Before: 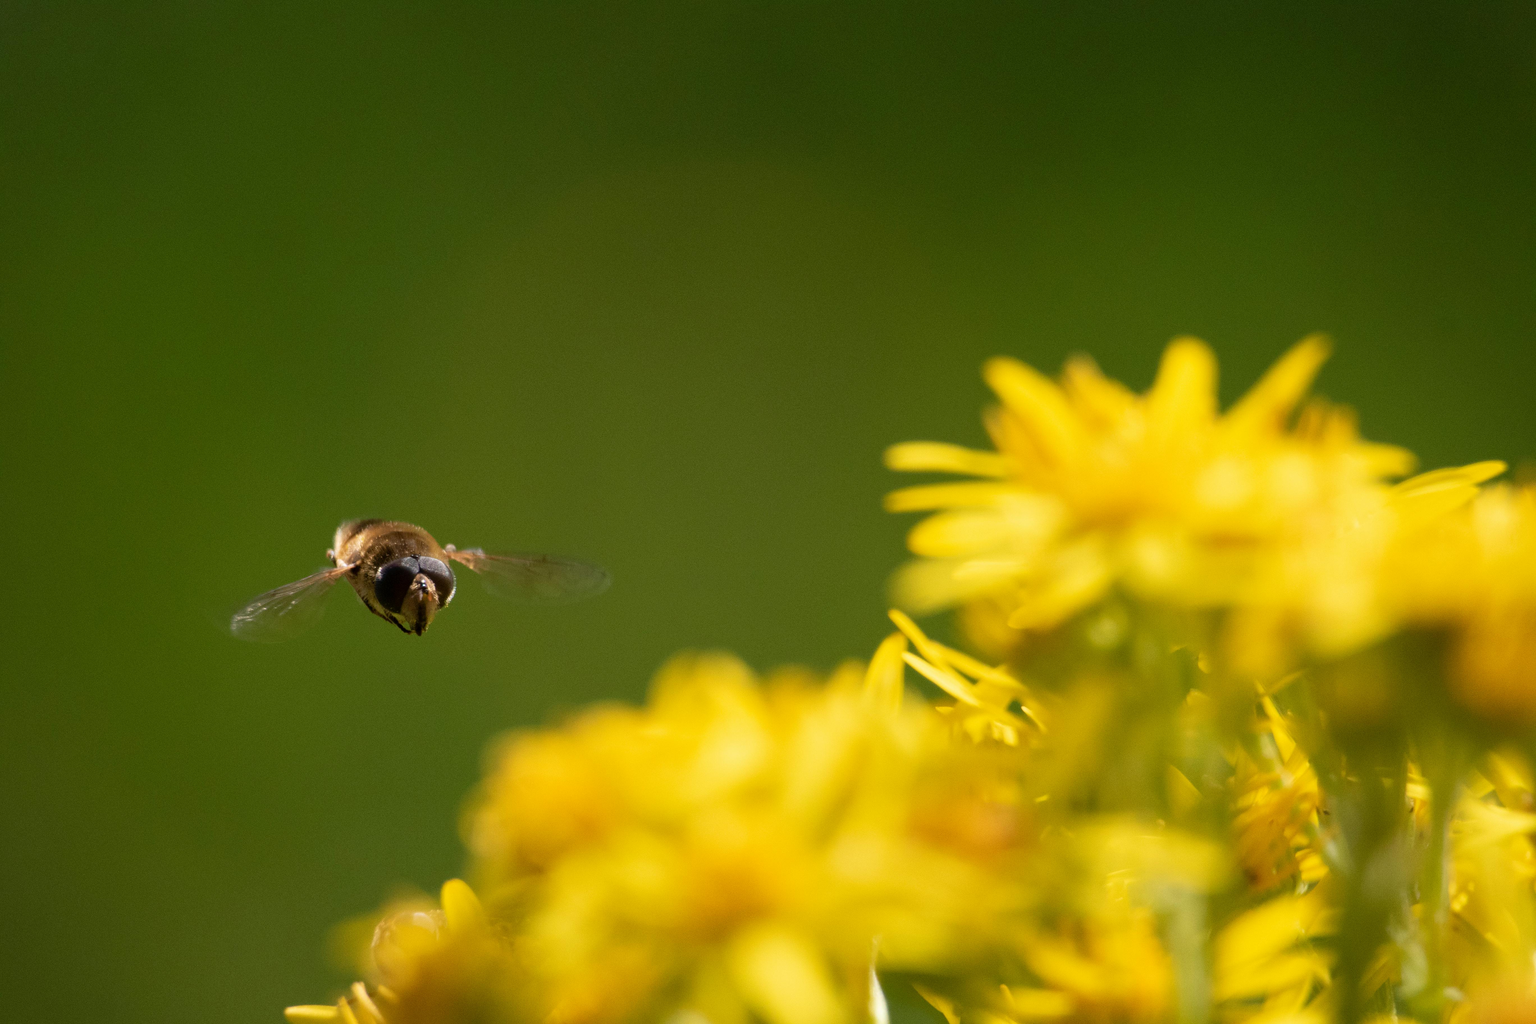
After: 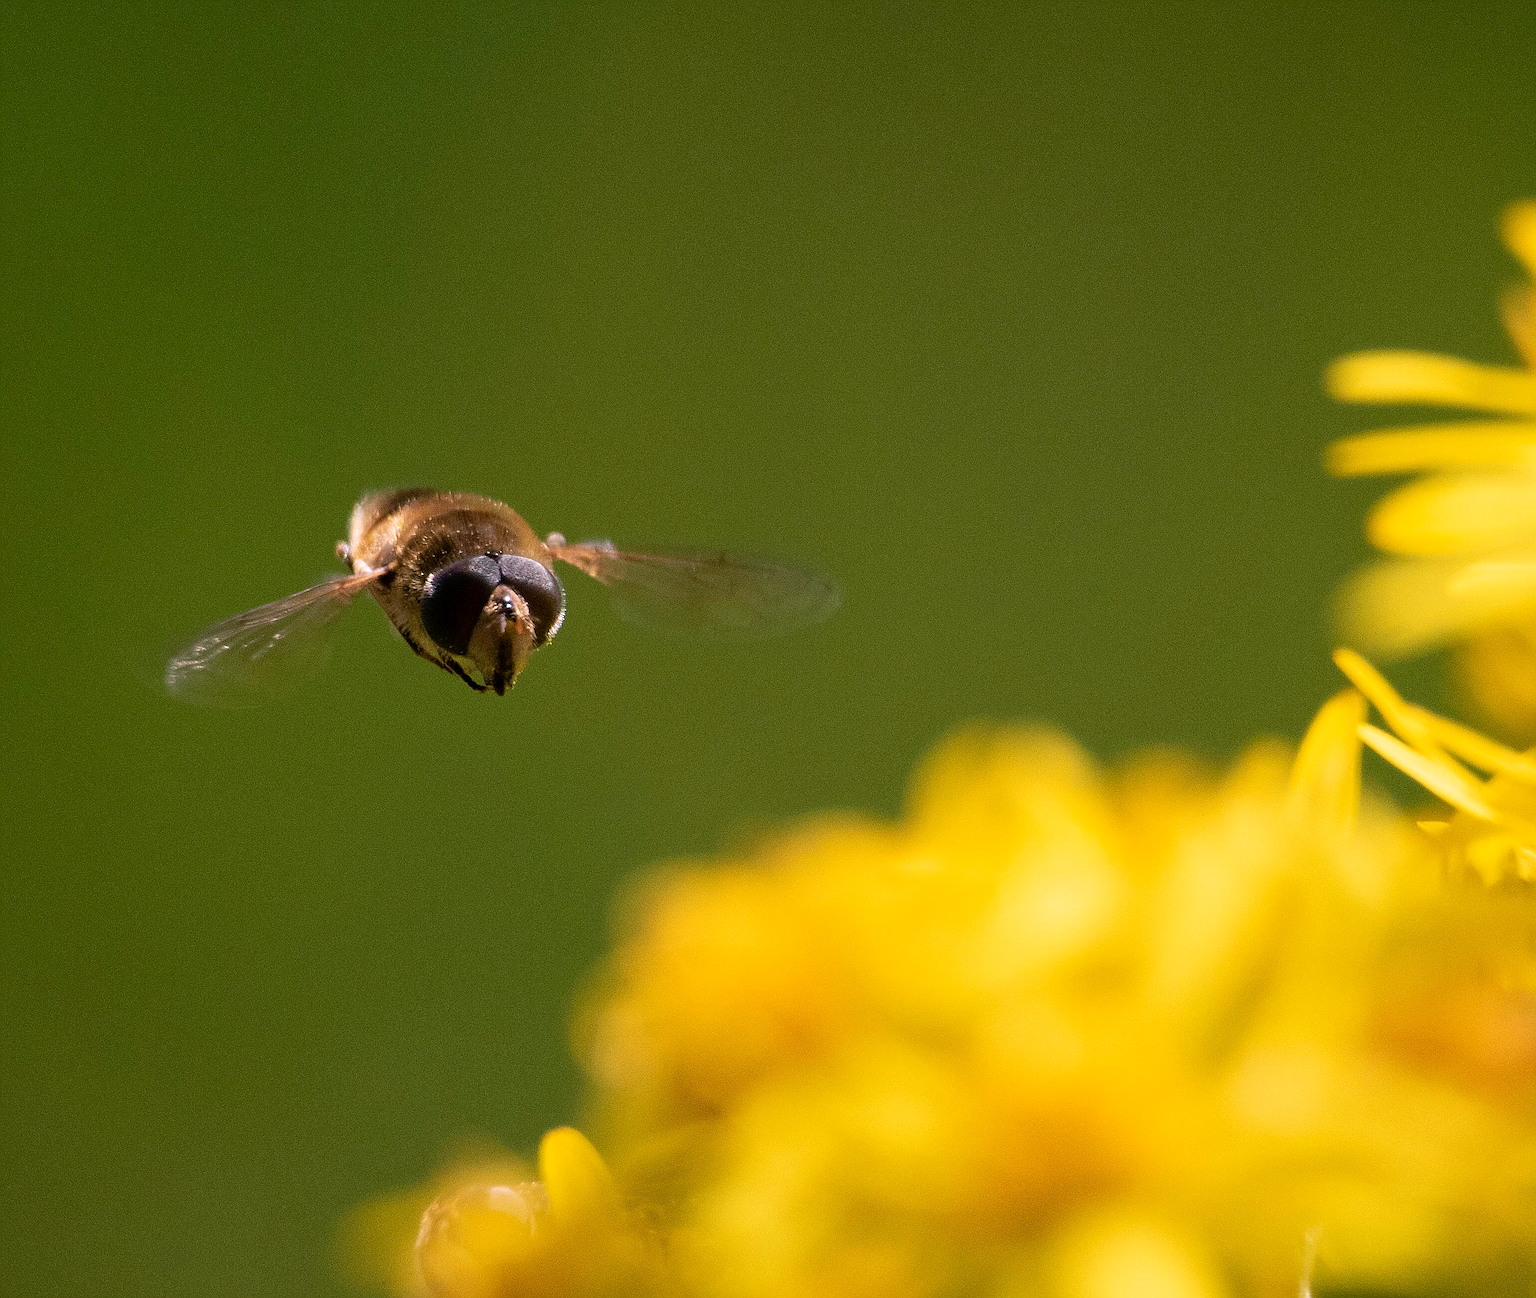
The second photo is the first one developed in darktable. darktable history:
crop: left 8.966%, top 23.852%, right 34.699%, bottom 4.703%
white balance: red 1.05, blue 1.072
sharpen: radius 1.4, amount 1.25, threshold 0.7
exposure: black level correction 0.001, compensate highlight preservation false
